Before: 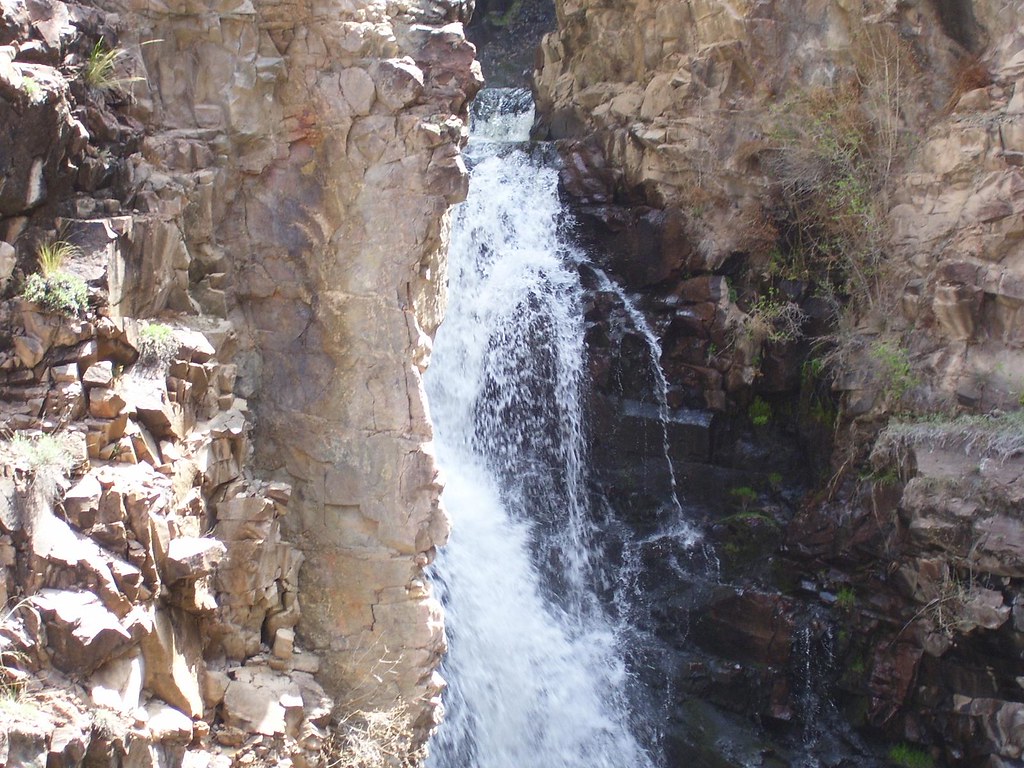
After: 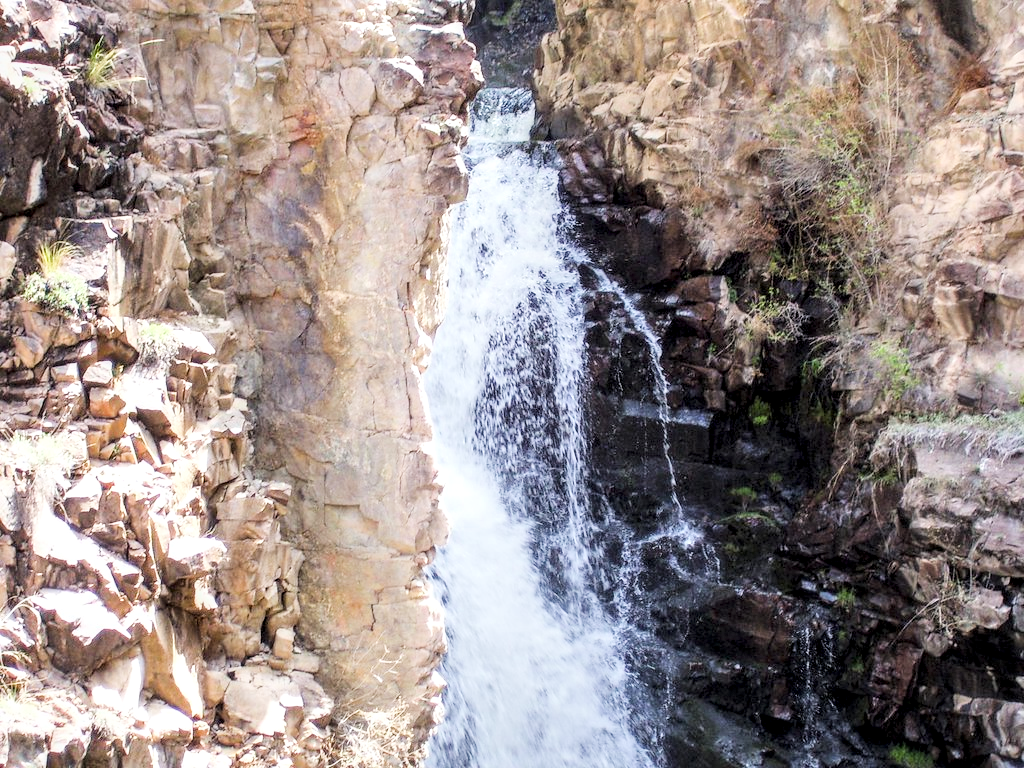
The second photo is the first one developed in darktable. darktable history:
local contrast: detail 150%
exposure: black level correction 0, exposure 0.9 EV, compensate exposure bias true, compensate highlight preservation false
color balance rgb: perceptual saturation grading › global saturation 20%
filmic rgb: black relative exposure -6 EV, white relative exposure 5 EV, hardness 2.79, contrast 1.3
